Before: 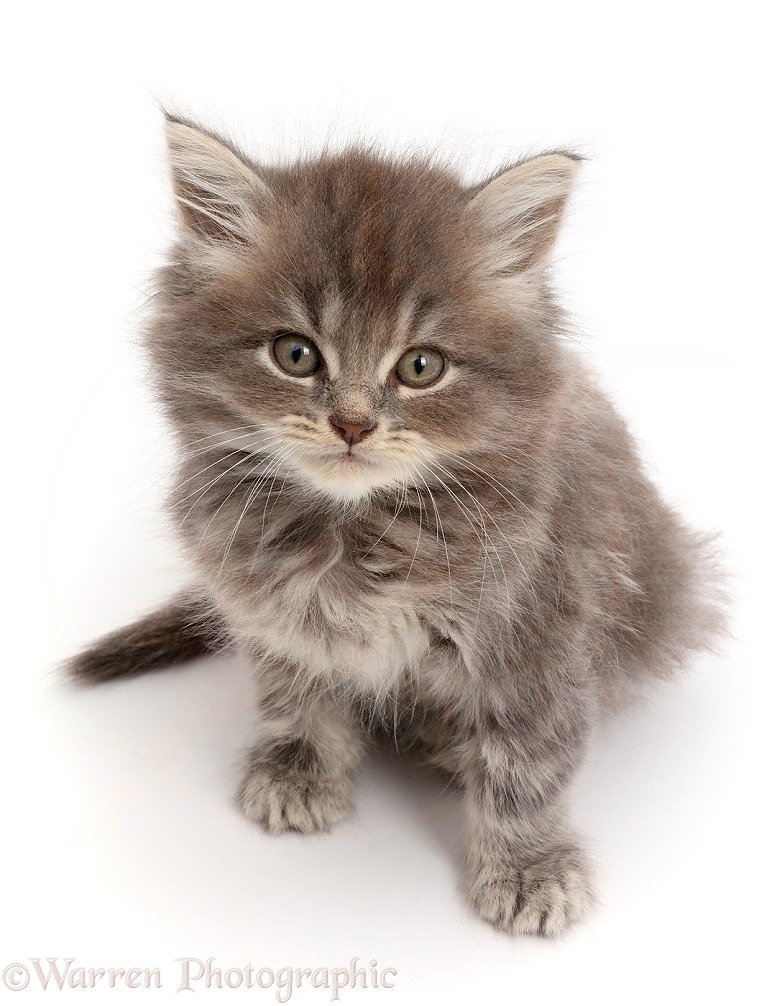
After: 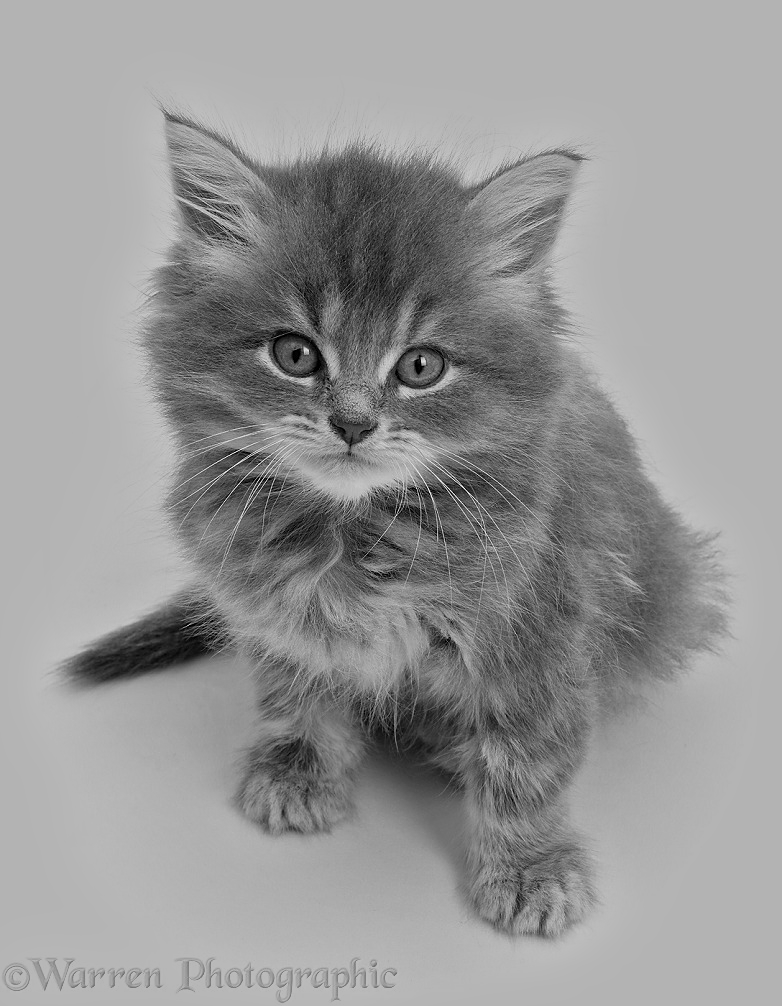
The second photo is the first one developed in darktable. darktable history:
monochrome: a -11.7, b 1.62, size 0.5, highlights 0.38
white balance: red 0.766, blue 1.537
sharpen: amount 0.2
